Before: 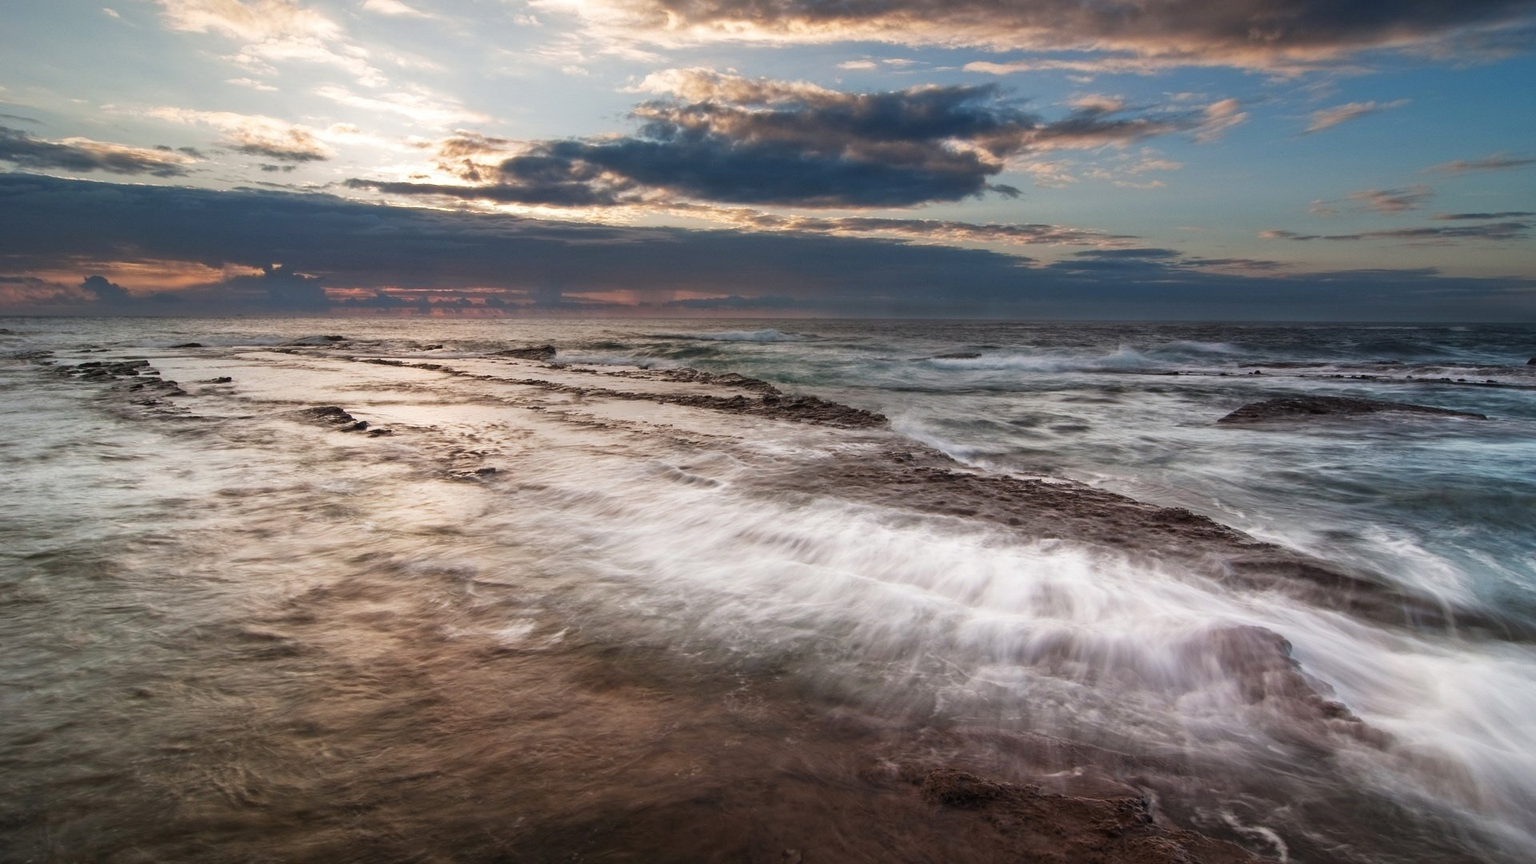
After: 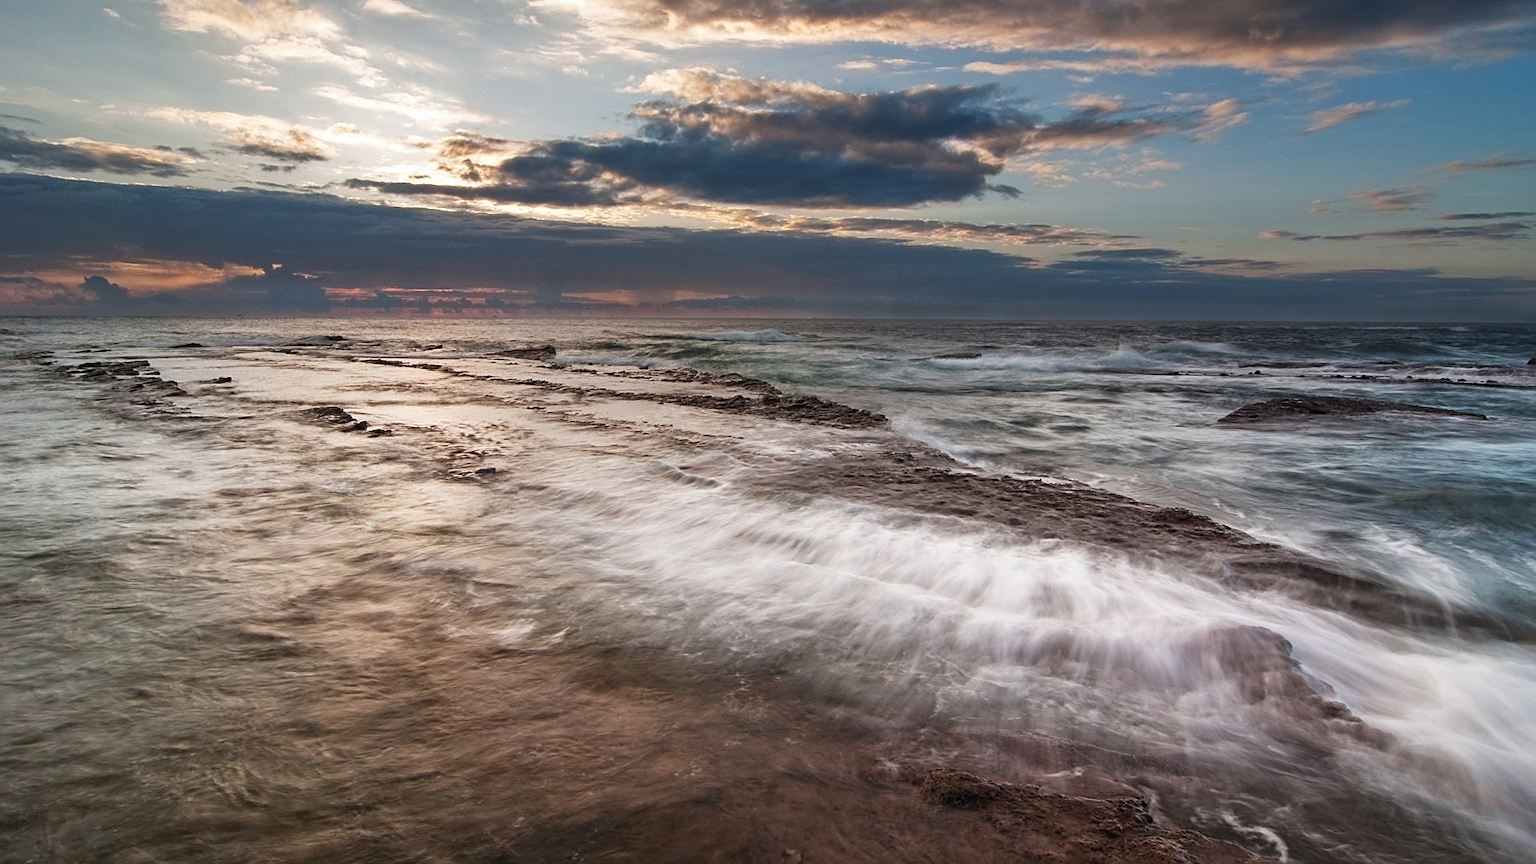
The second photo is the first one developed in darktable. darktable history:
sharpen: on, module defaults
shadows and highlights: low approximation 0.01, soften with gaussian
